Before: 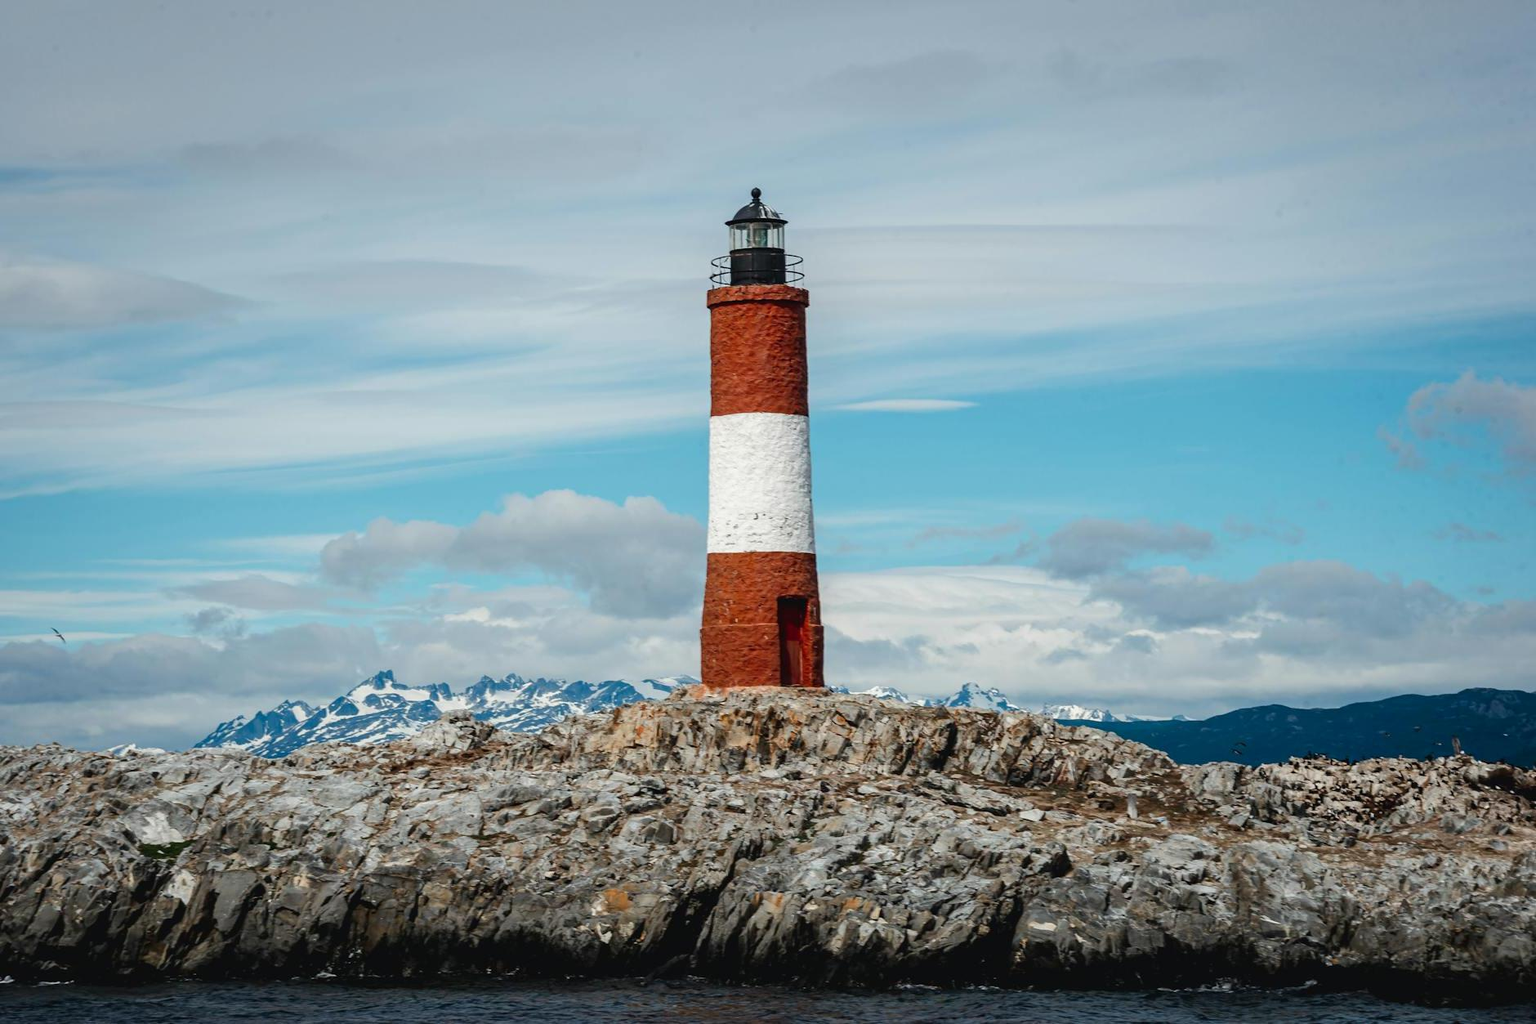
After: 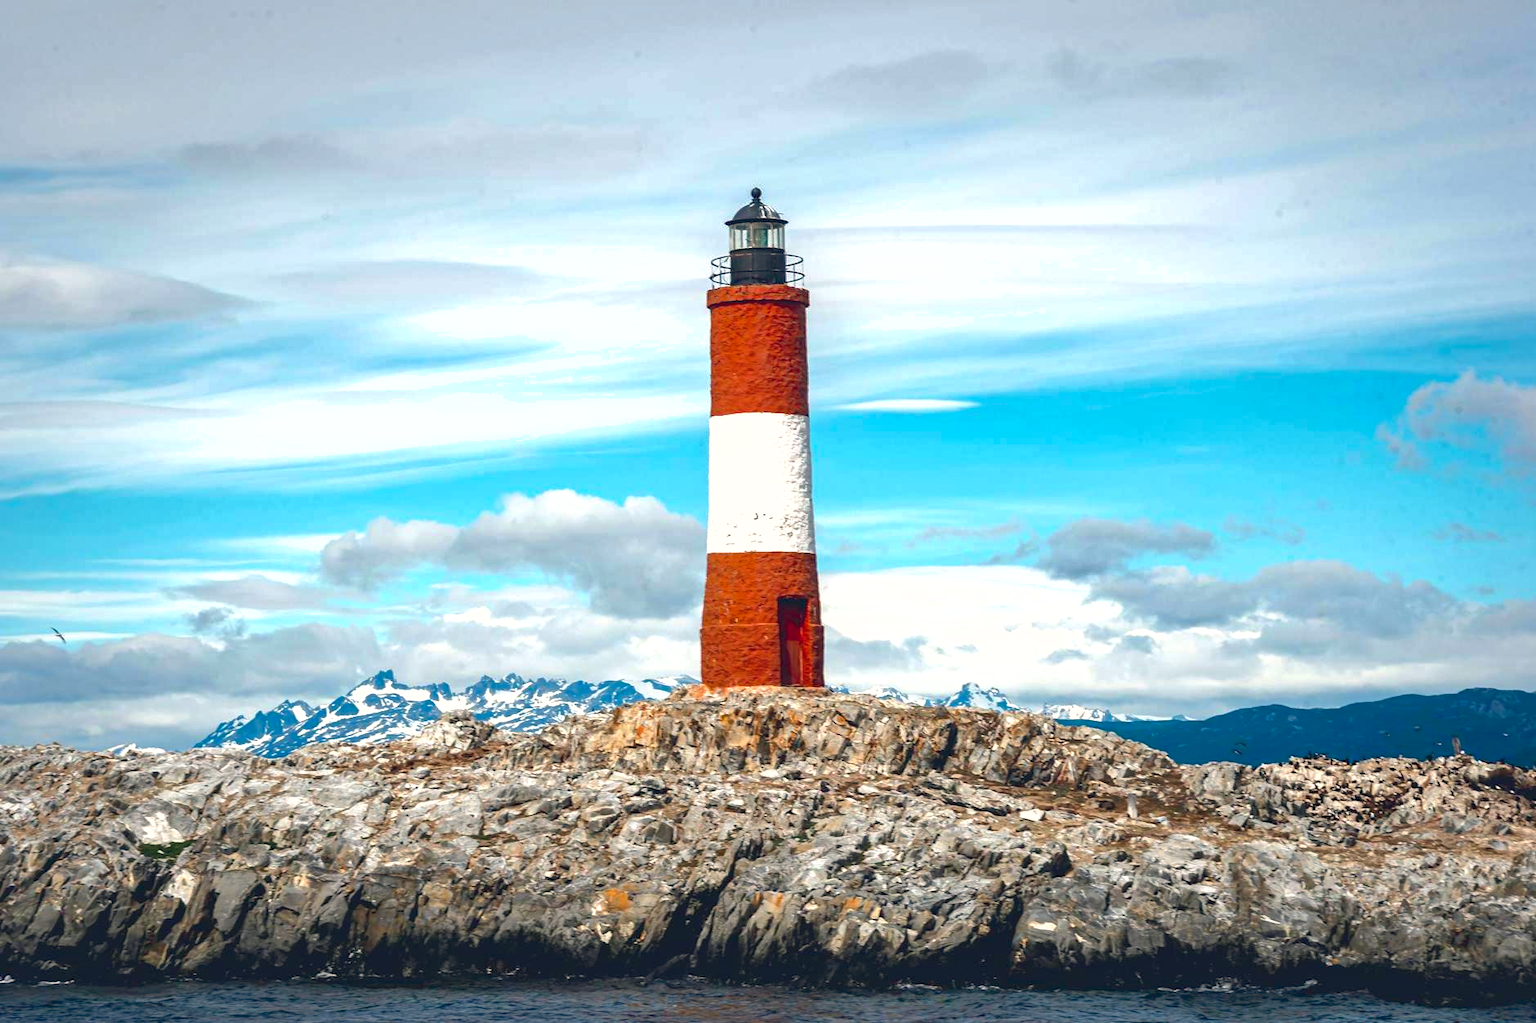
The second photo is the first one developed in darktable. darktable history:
exposure: black level correction 0, exposure 0.9 EV, compensate highlight preservation false
shadows and highlights: on, module defaults
color balance rgb: shadows lift › hue 87.51°, highlights gain › chroma 1.62%, highlights gain › hue 55.1°, global offset › chroma 0.06%, global offset › hue 253.66°, linear chroma grading › global chroma 0.5%, perceptual saturation grading › global saturation 16.38%
